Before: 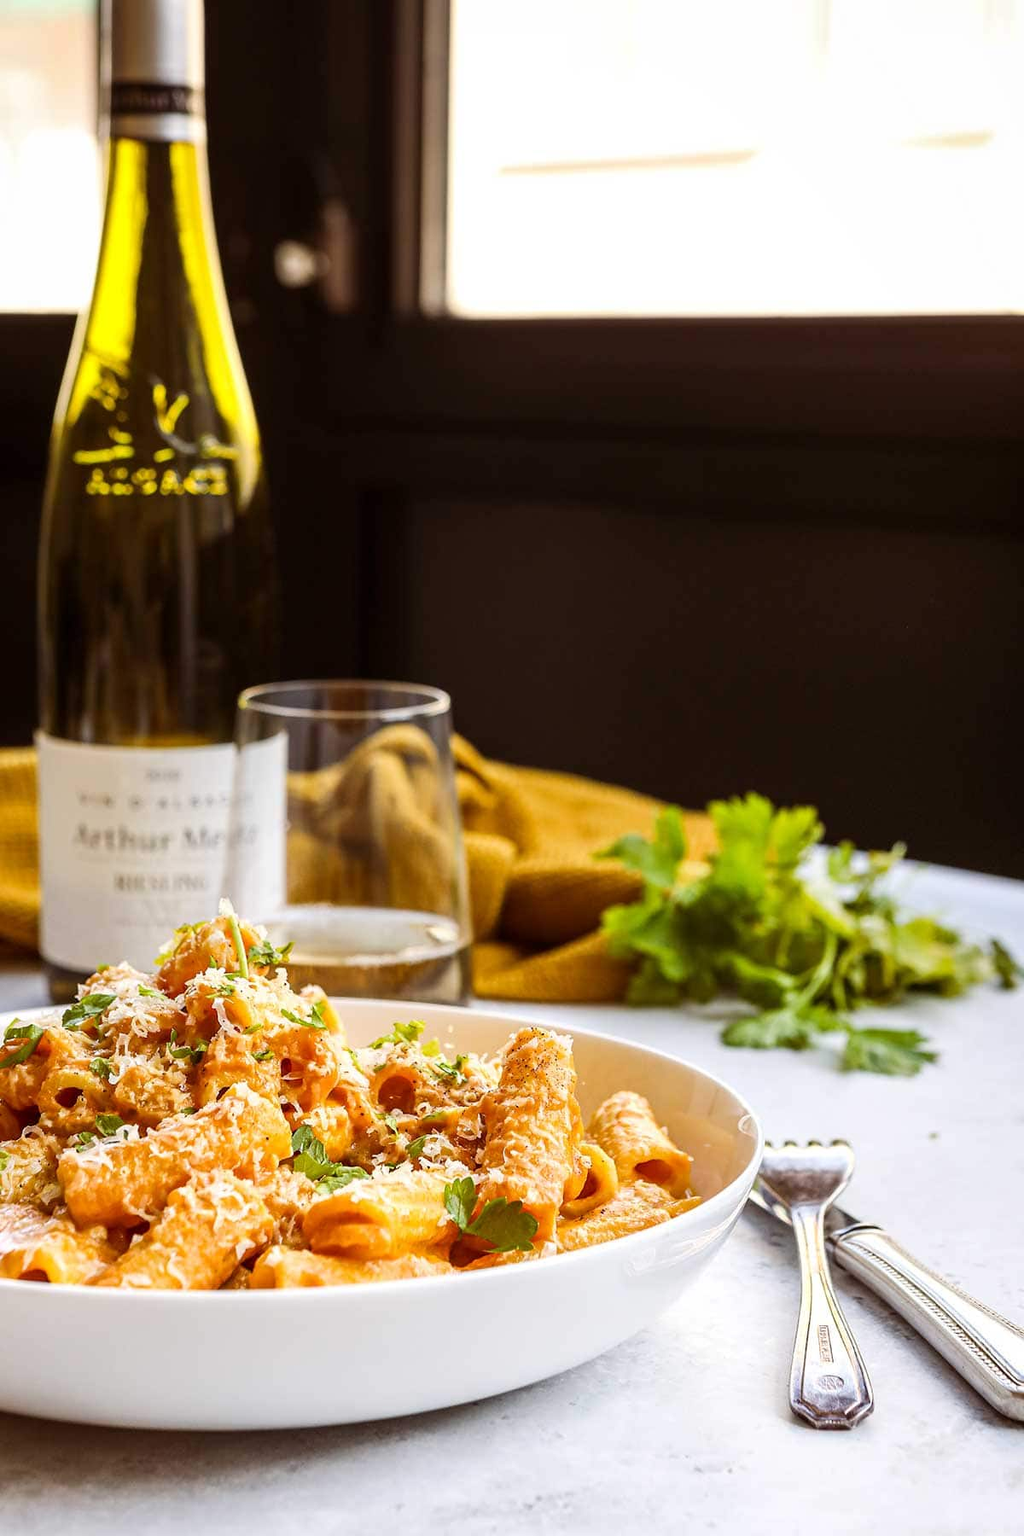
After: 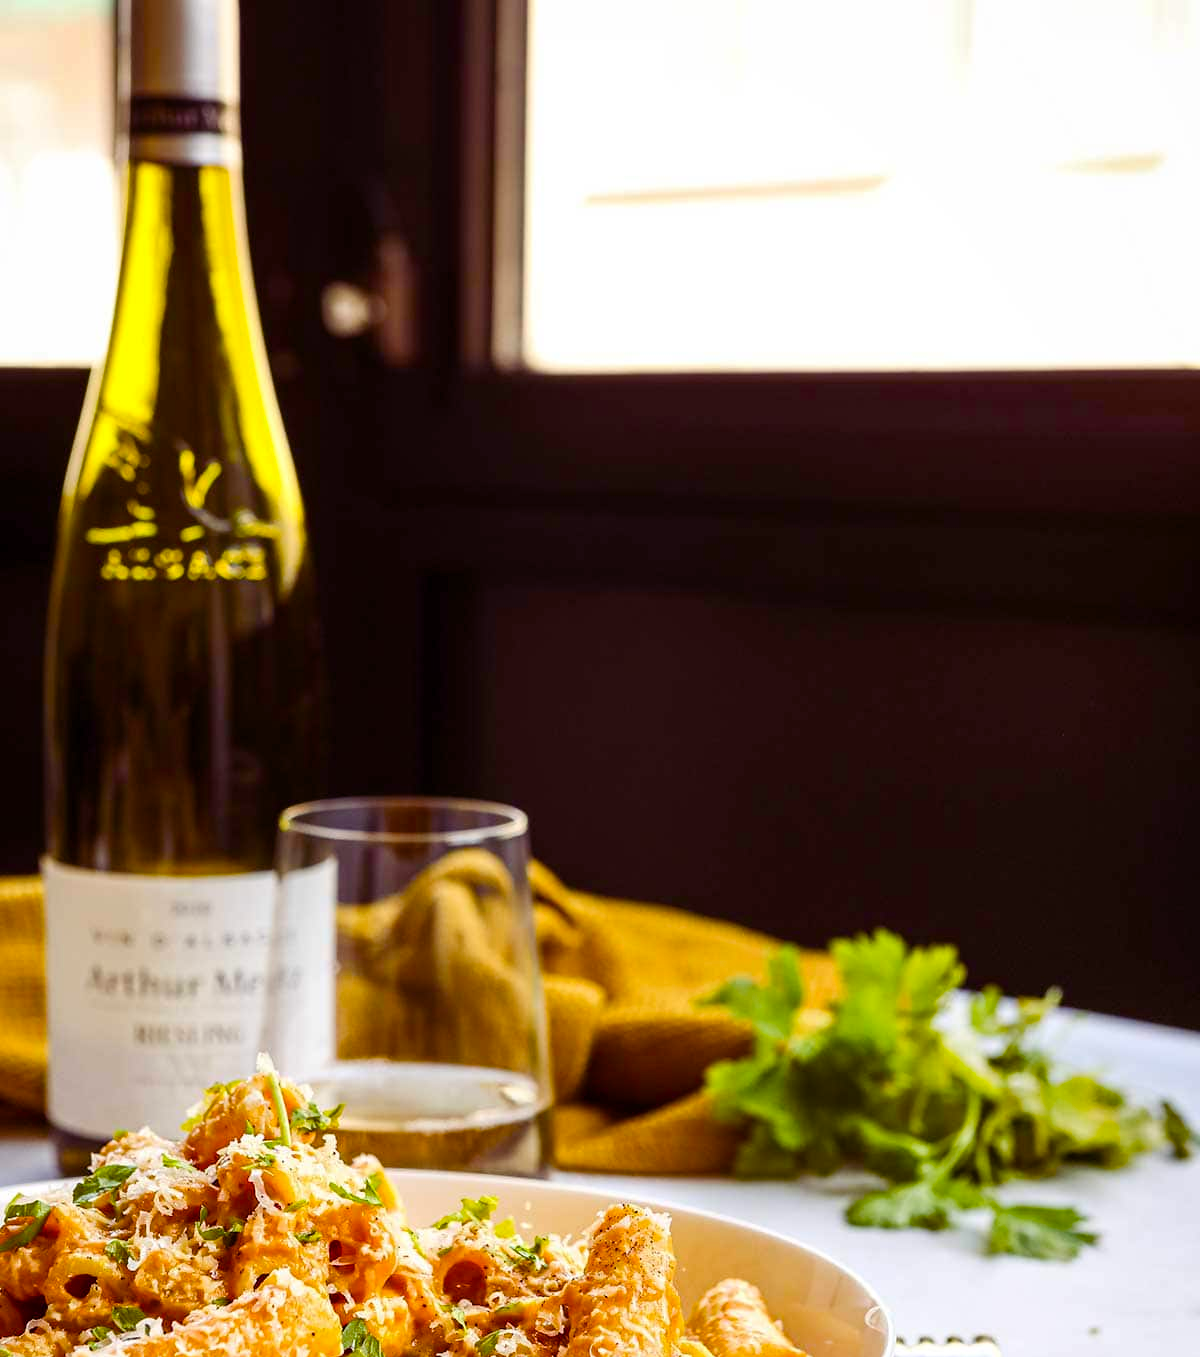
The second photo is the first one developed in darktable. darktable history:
crop: bottom 24.579%
color balance rgb: shadows lift › luminance -21.534%, shadows lift › chroma 8.845%, shadows lift › hue 285.38°, perceptual saturation grading › global saturation 21.039%, perceptual saturation grading › highlights -19.822%, perceptual saturation grading › shadows 29.755%, global vibrance 20%
